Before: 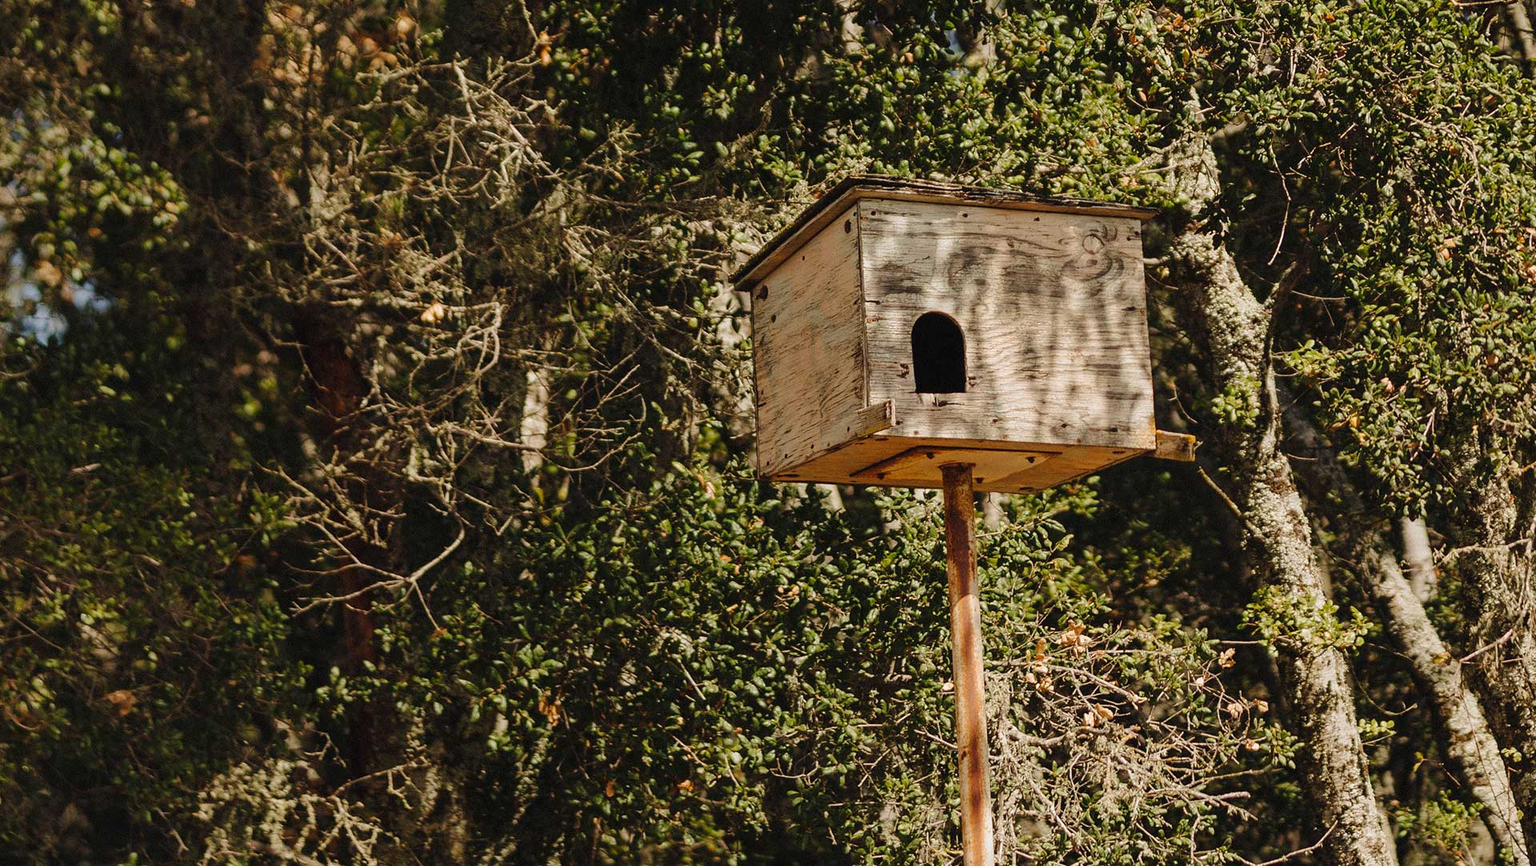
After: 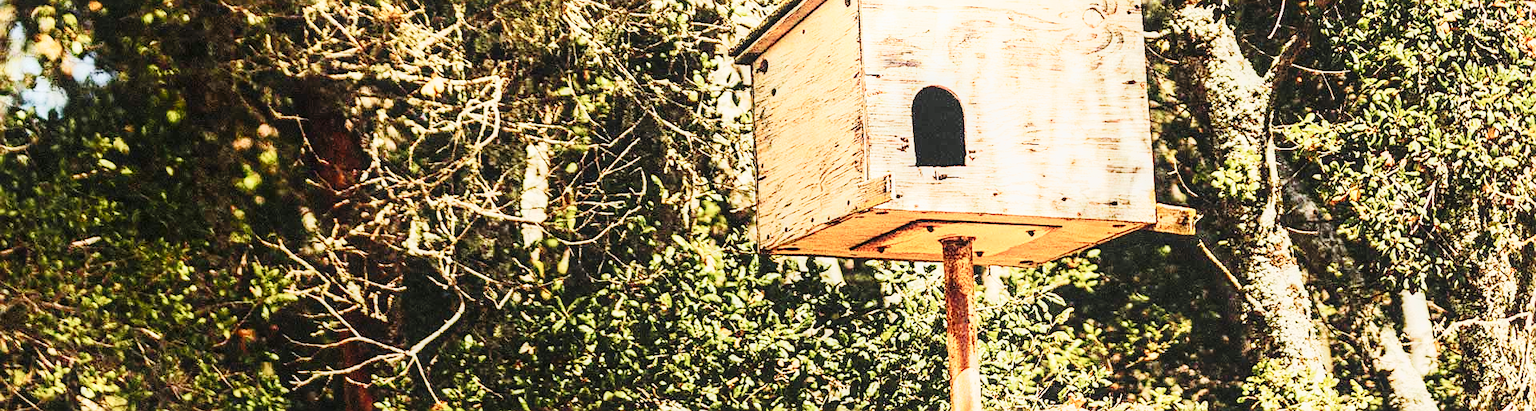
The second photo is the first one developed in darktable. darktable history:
crop and rotate: top 26.208%, bottom 26.196%
local contrast: on, module defaults
shadows and highlights: shadows -53.98, highlights 86.49, soften with gaussian
base curve: curves: ch0 [(0, 0) (0.036, 0.025) (0.121, 0.166) (0.206, 0.329) (0.605, 0.79) (1, 1)], preserve colors none
sharpen: on, module defaults
exposure: black level correction 0, exposure 1.549 EV, compensate exposure bias true, compensate highlight preservation false
tone curve: curves: ch0 [(0, 0.03) (0.037, 0.045) (0.123, 0.123) (0.19, 0.186) (0.277, 0.279) (0.474, 0.517) (0.584, 0.664) (0.678, 0.777) (0.875, 0.92) (1, 0.965)]; ch1 [(0, 0) (0.243, 0.245) (0.402, 0.41) (0.493, 0.487) (0.508, 0.503) (0.531, 0.532) (0.551, 0.556) (0.637, 0.671) (0.694, 0.732) (1, 1)]; ch2 [(0, 0) (0.249, 0.216) (0.356, 0.329) (0.424, 0.442) (0.476, 0.477) (0.498, 0.503) (0.517, 0.524) (0.532, 0.547) (0.562, 0.576) (0.614, 0.644) (0.706, 0.748) (0.808, 0.809) (0.991, 0.968)], color space Lab, independent channels, preserve colors none
color correction: highlights b* -0.014, saturation 0.776
